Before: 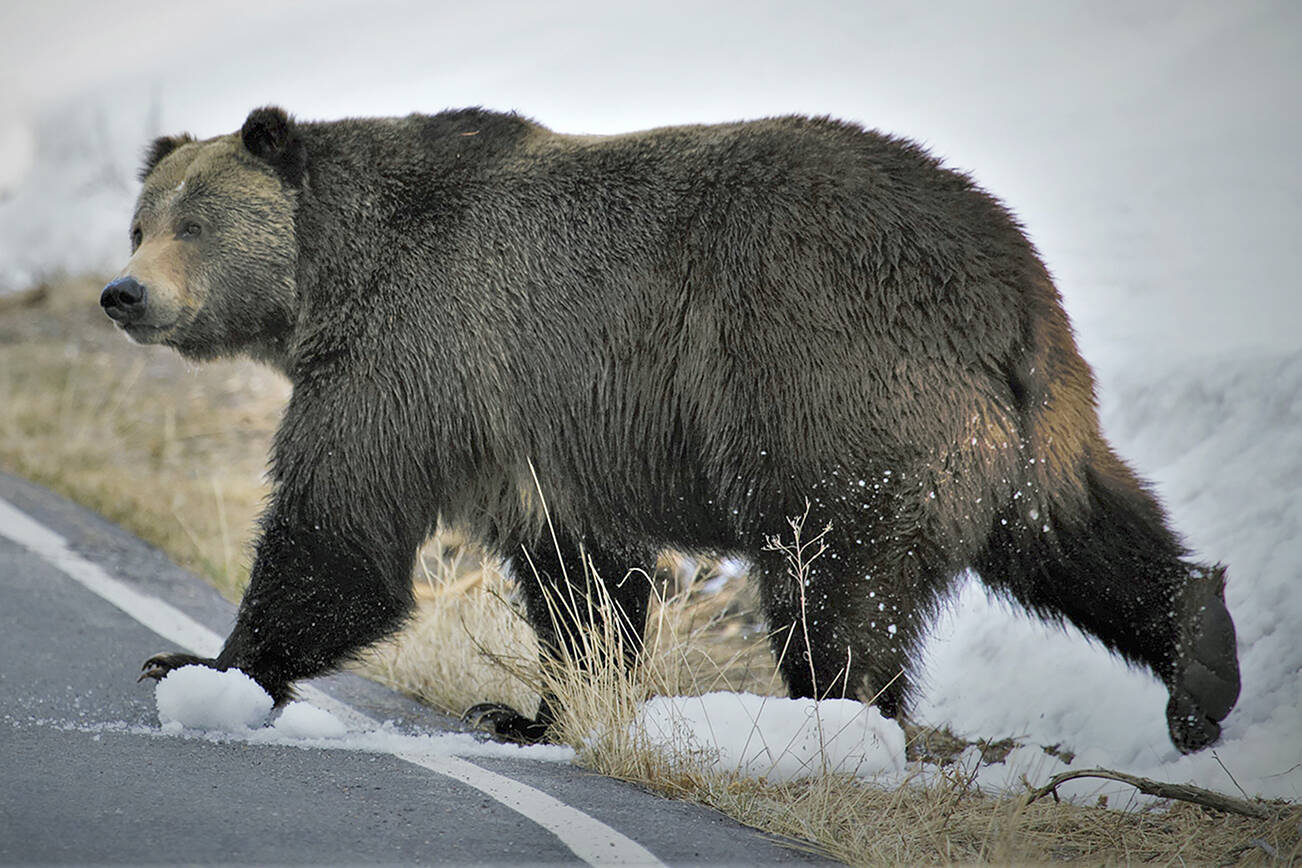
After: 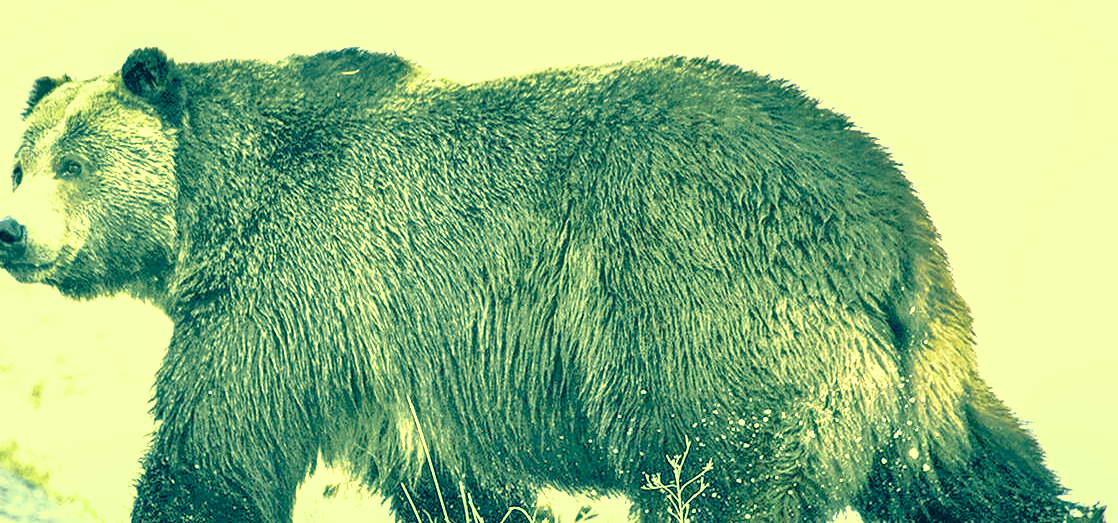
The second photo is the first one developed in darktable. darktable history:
exposure: black level correction 0, exposure 1.588 EV, compensate highlight preservation false
crop and rotate: left 9.273%, top 7.141%, right 4.832%, bottom 32.602%
filmic rgb: black relative exposure -8.21 EV, white relative exposure 2.2 EV, target white luminance 99.851%, hardness 7.06, latitude 75.69%, contrast 1.321, highlights saturation mix -2.23%, shadows ↔ highlights balance 30.45%, iterations of high-quality reconstruction 10
local contrast: on, module defaults
tone equalizer: -7 EV 0.153 EV, -6 EV 0.608 EV, -5 EV 1.17 EV, -4 EV 1.3 EV, -3 EV 1.14 EV, -2 EV 0.6 EV, -1 EV 0.166 EV
color correction: highlights a* -15.68, highlights b* 39.79, shadows a* -39.37, shadows b* -25.54
